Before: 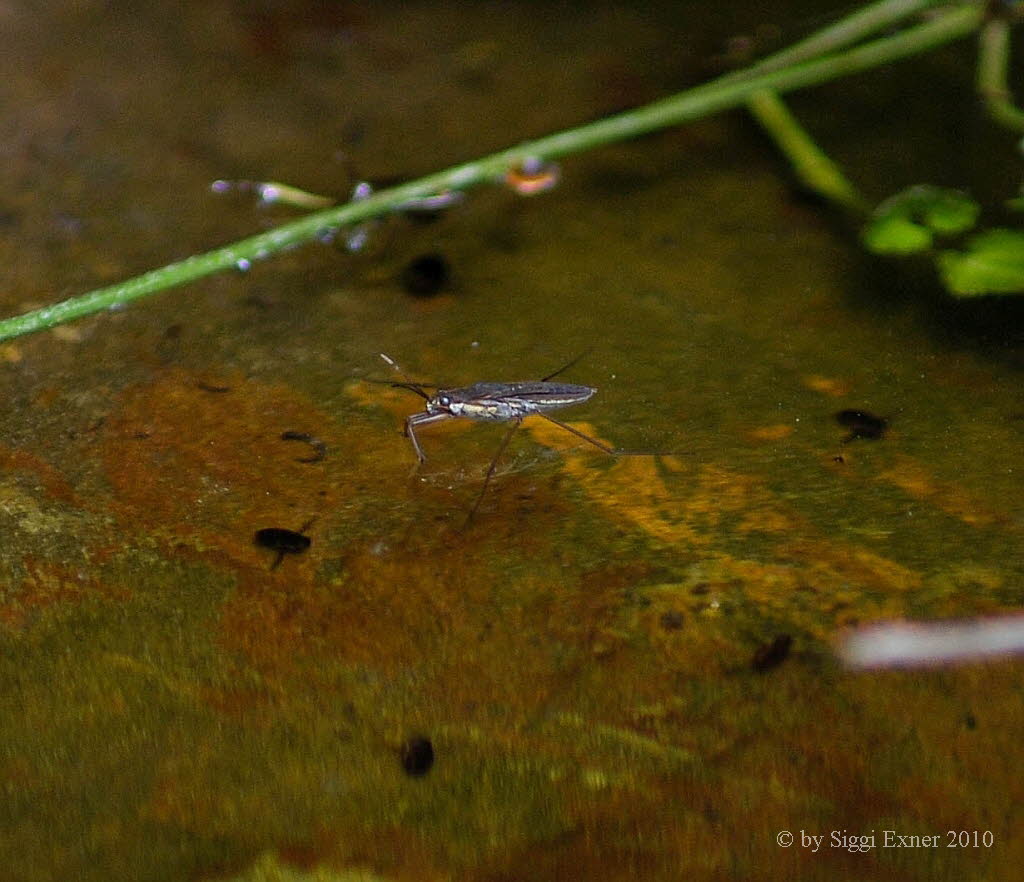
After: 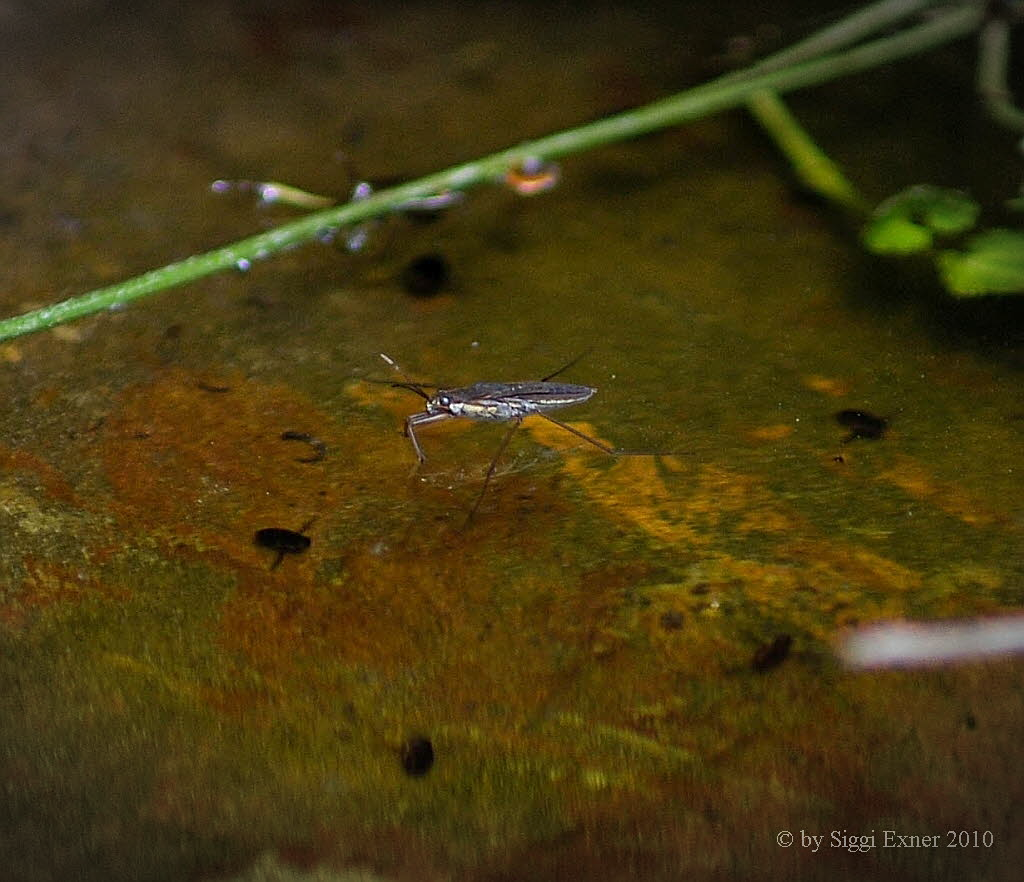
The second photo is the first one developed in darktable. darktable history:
vignetting: fall-off start 100.3%, width/height ratio 1.321
sharpen: amount 0.214
